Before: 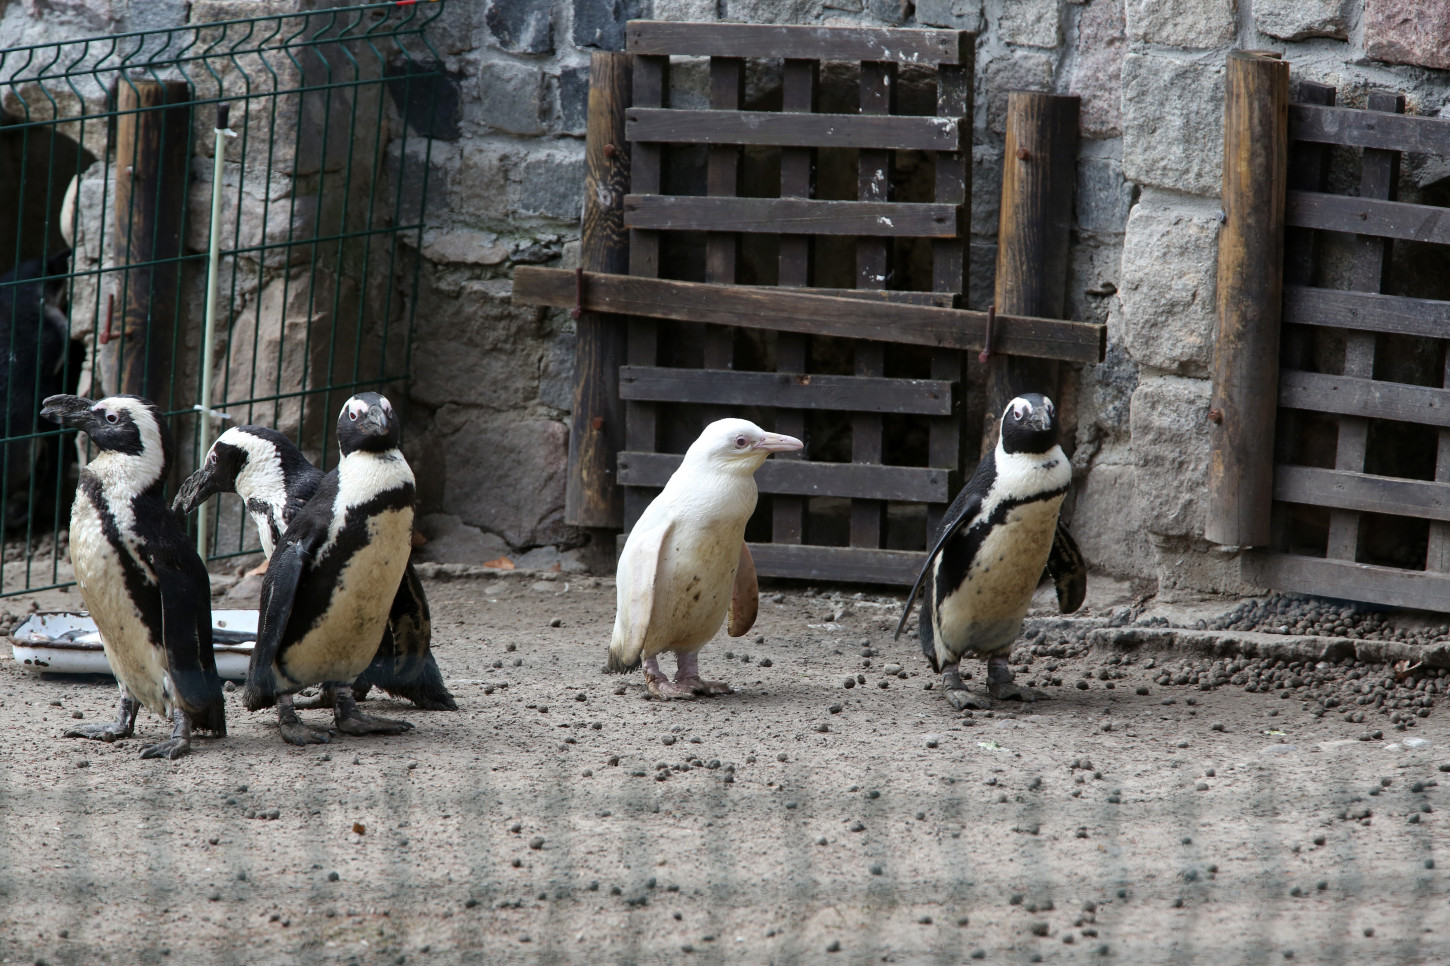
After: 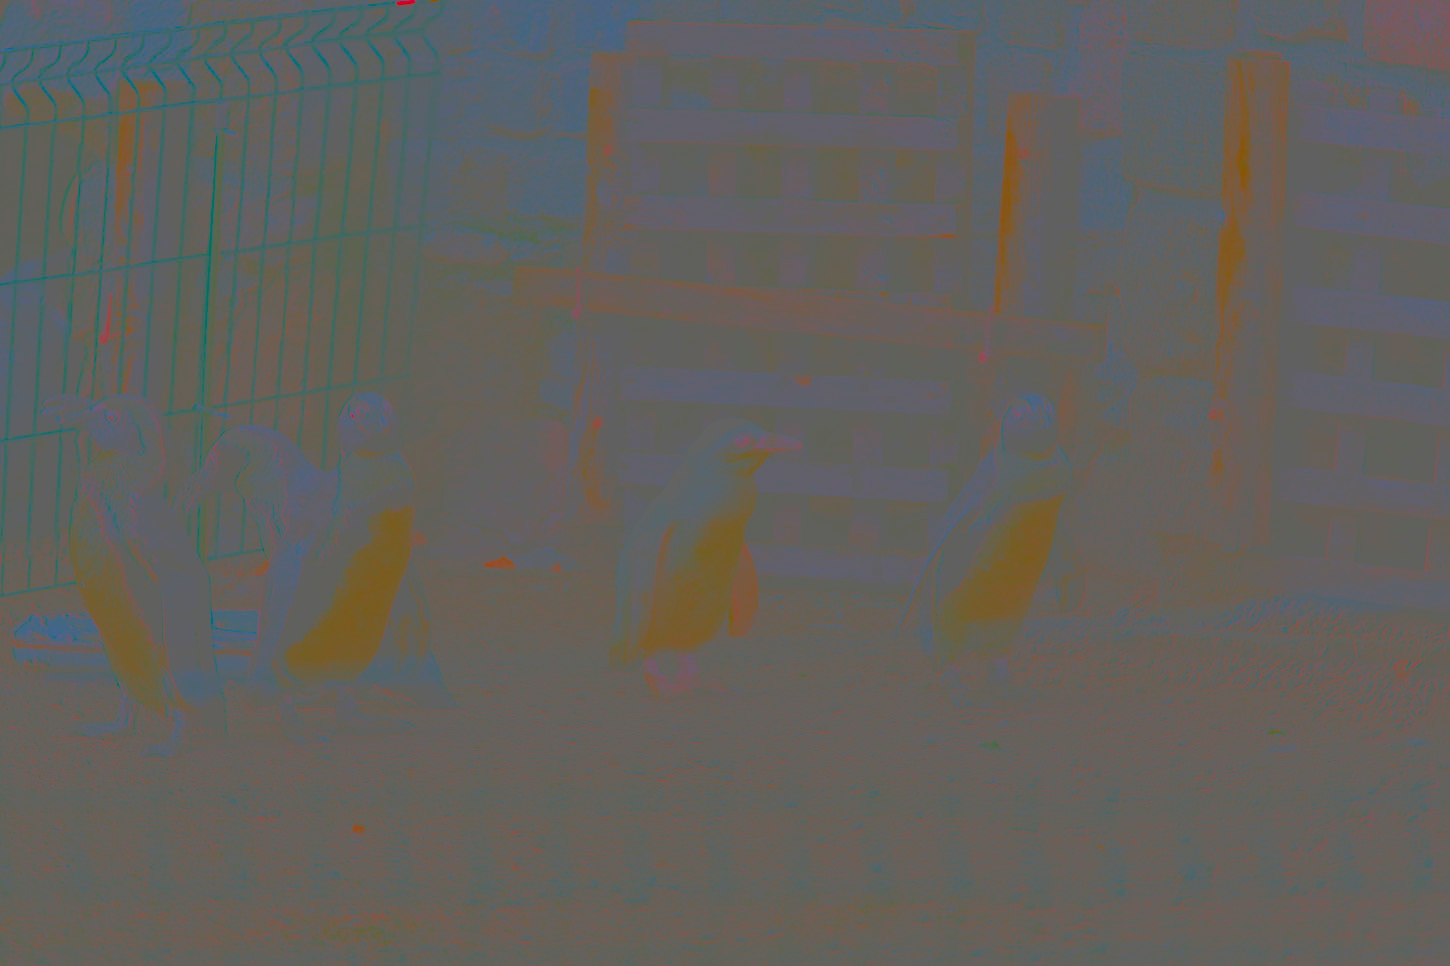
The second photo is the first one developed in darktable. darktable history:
contrast brightness saturation: contrast -0.99, brightness -0.17, saturation 0.75
shadows and highlights: radius 264.75, soften with gaussian
